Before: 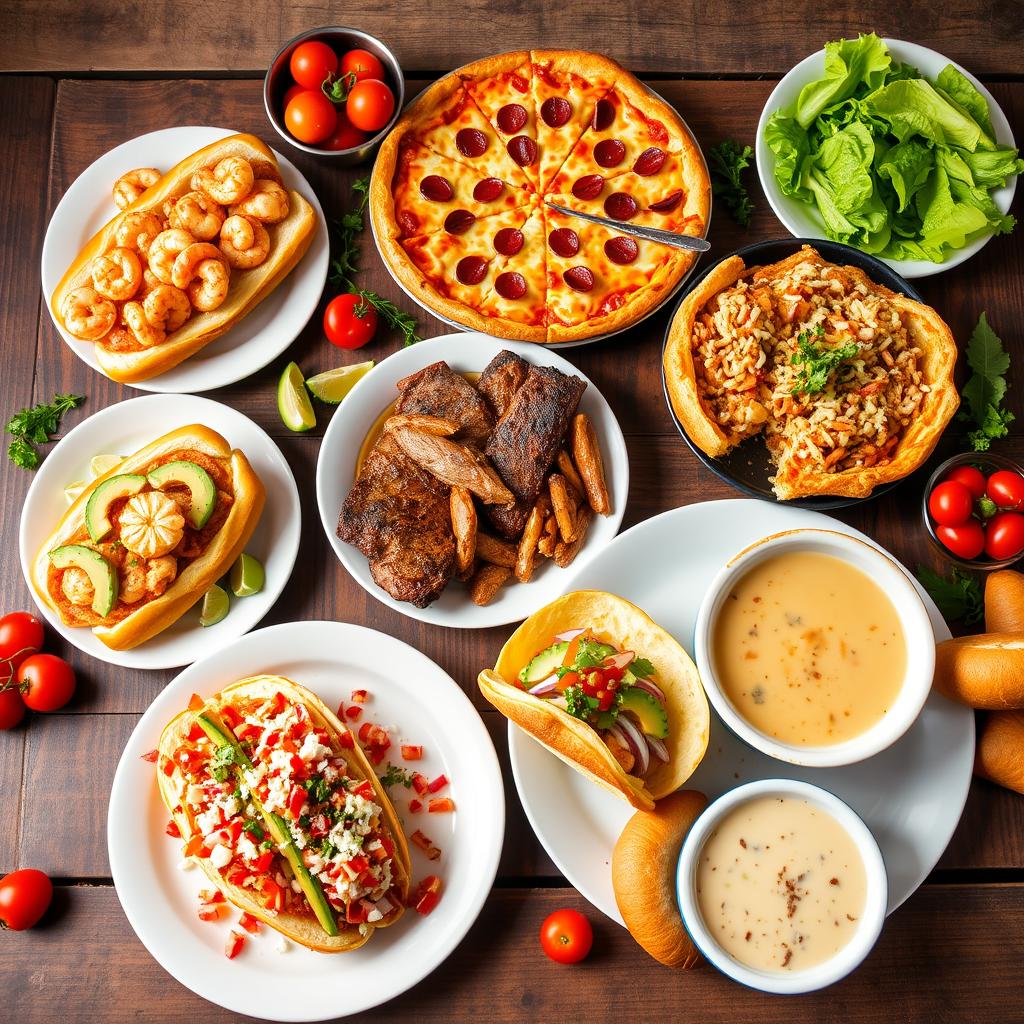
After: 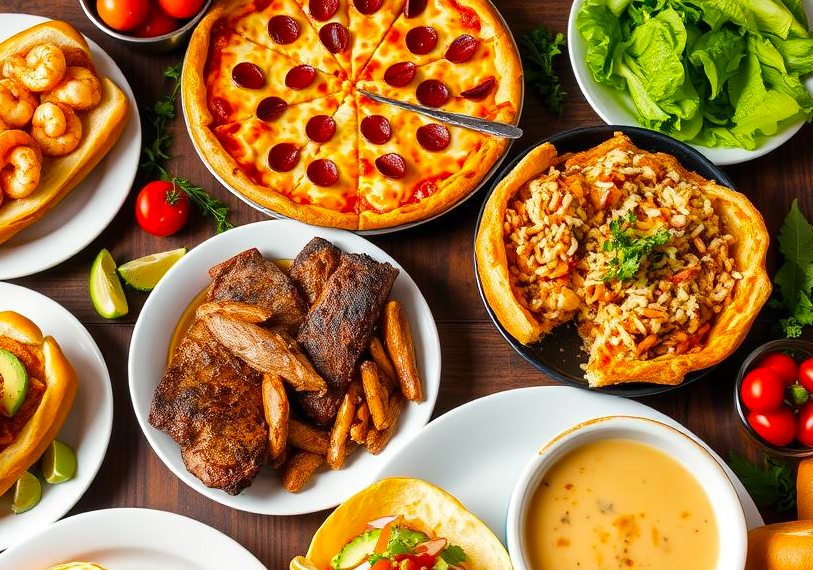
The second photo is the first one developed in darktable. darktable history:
crop: left 18.38%, top 11.092%, right 2.134%, bottom 33.217%
color balance: output saturation 110%
